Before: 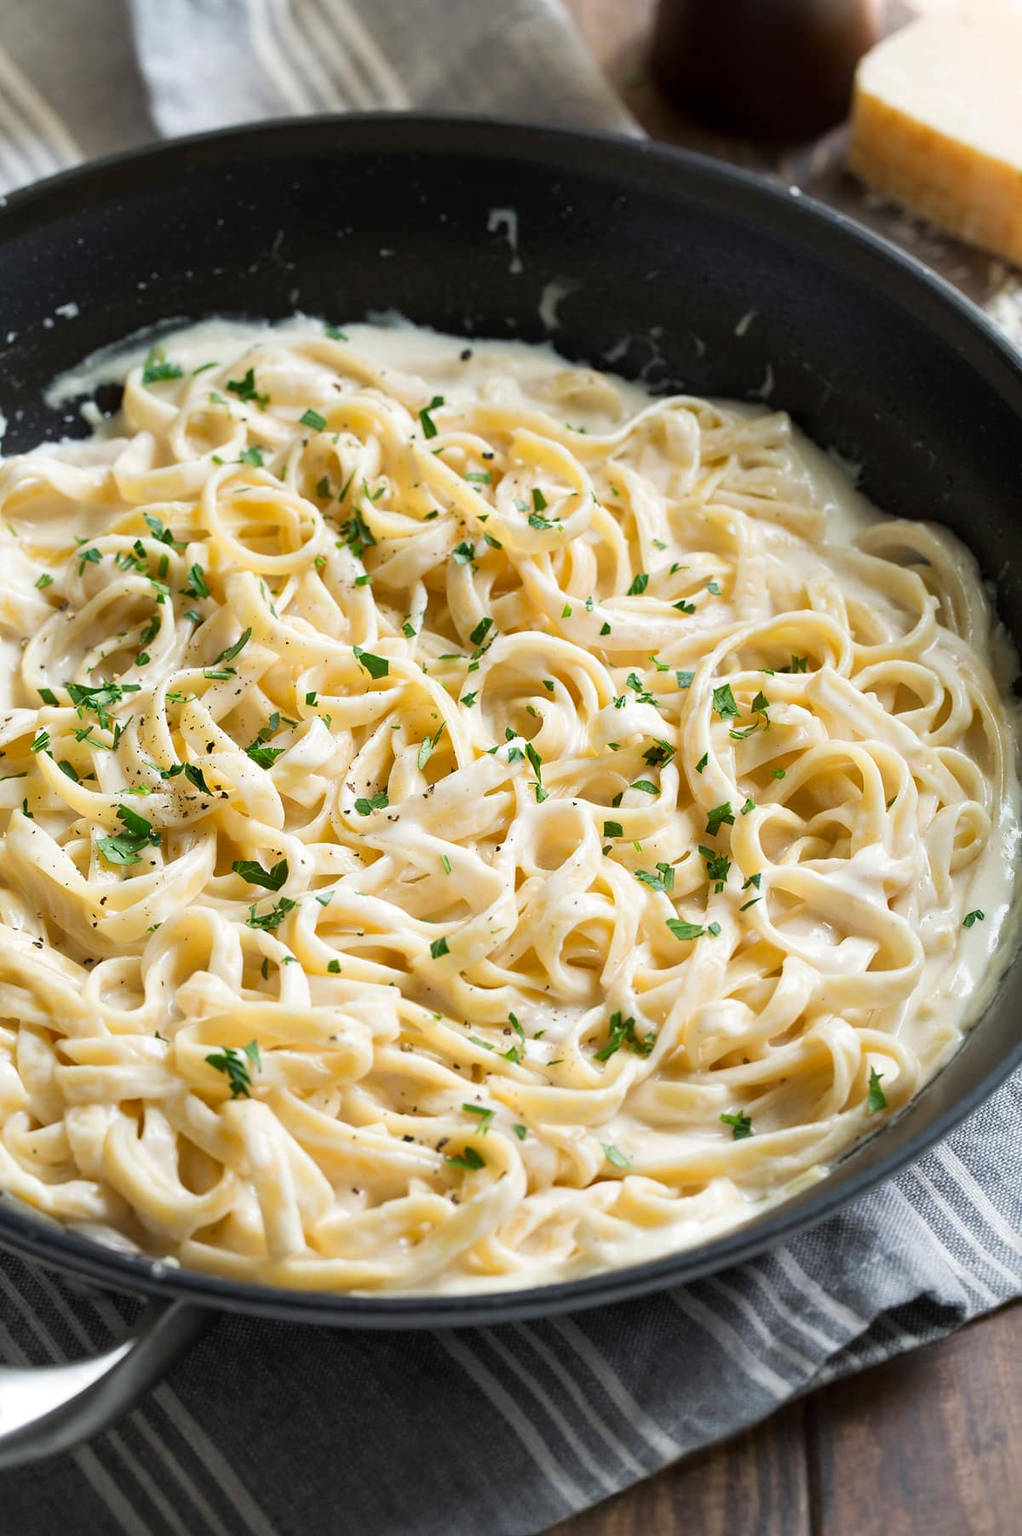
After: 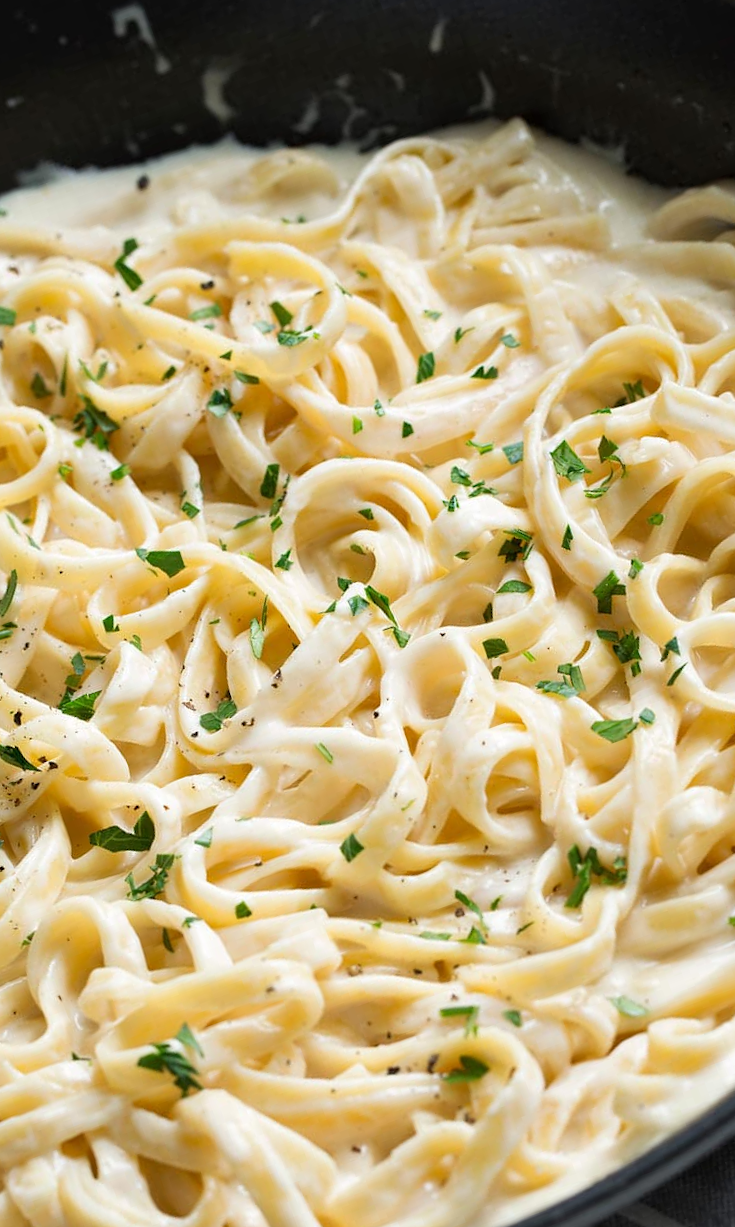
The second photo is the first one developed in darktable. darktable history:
crop and rotate: angle 19.97°, left 6.745%, right 4.167%, bottom 1.058%
